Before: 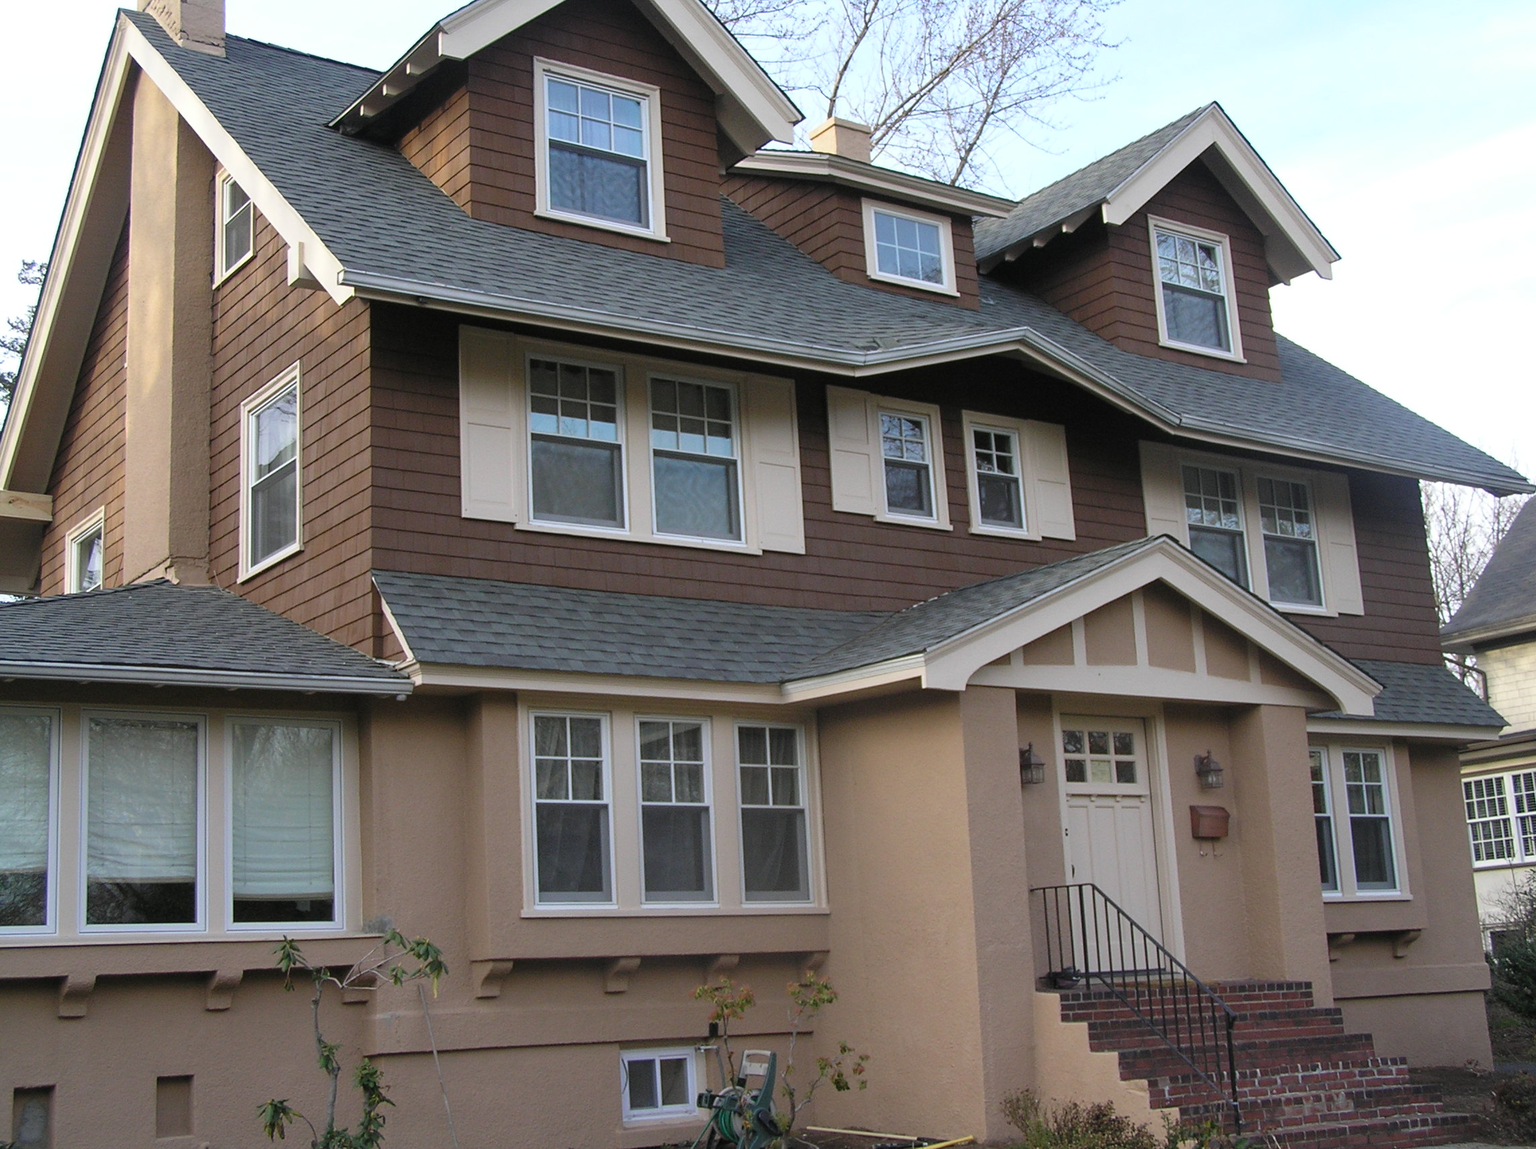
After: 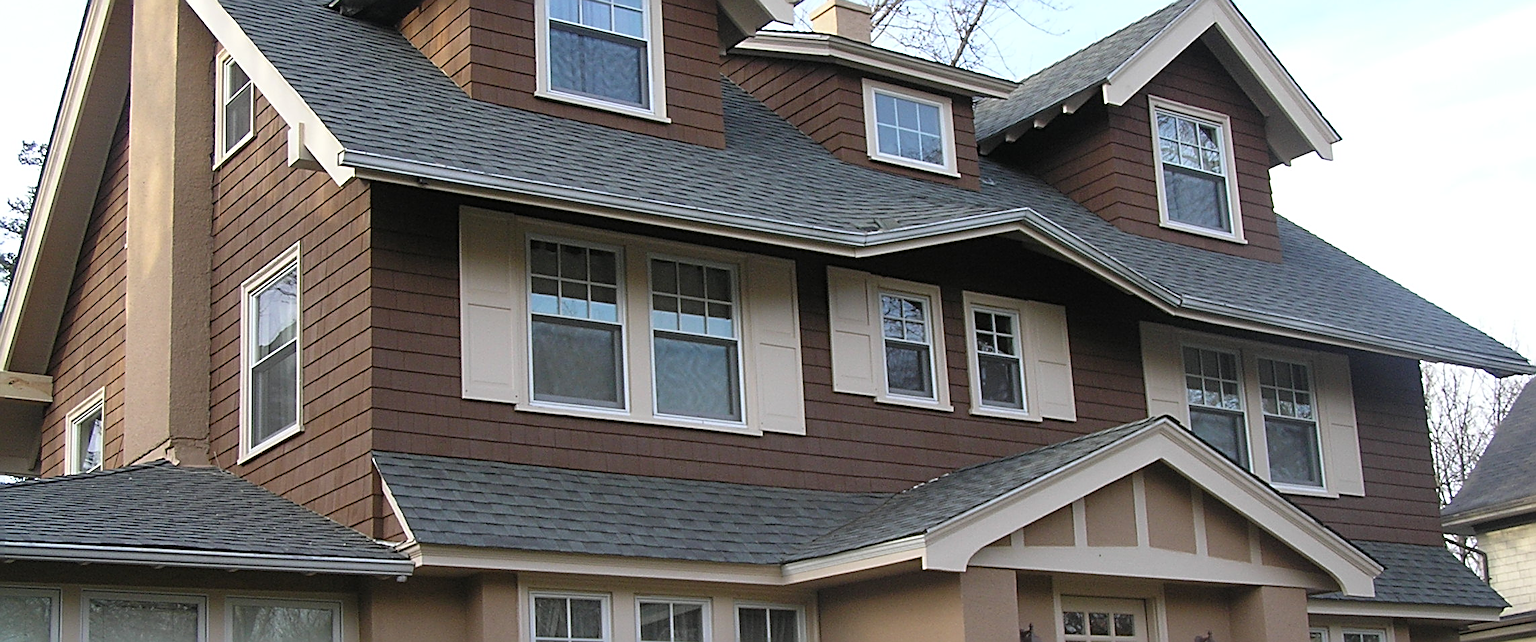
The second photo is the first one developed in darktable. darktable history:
sharpen: radius 2.797, amount 0.718
crop and rotate: top 10.434%, bottom 33.668%
